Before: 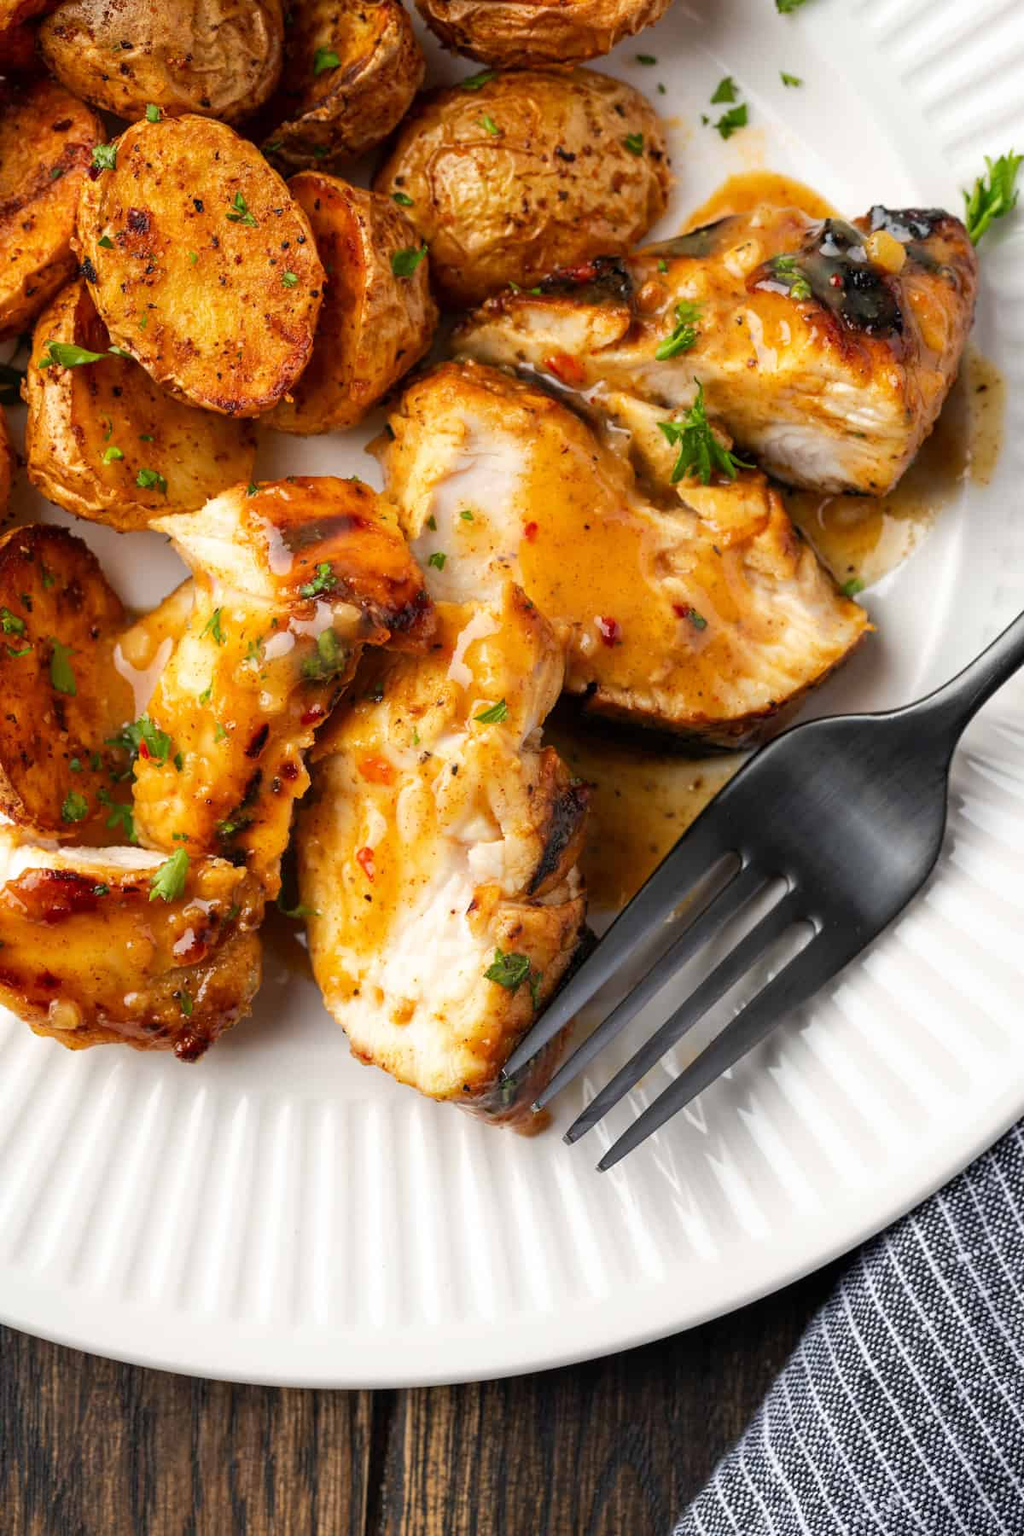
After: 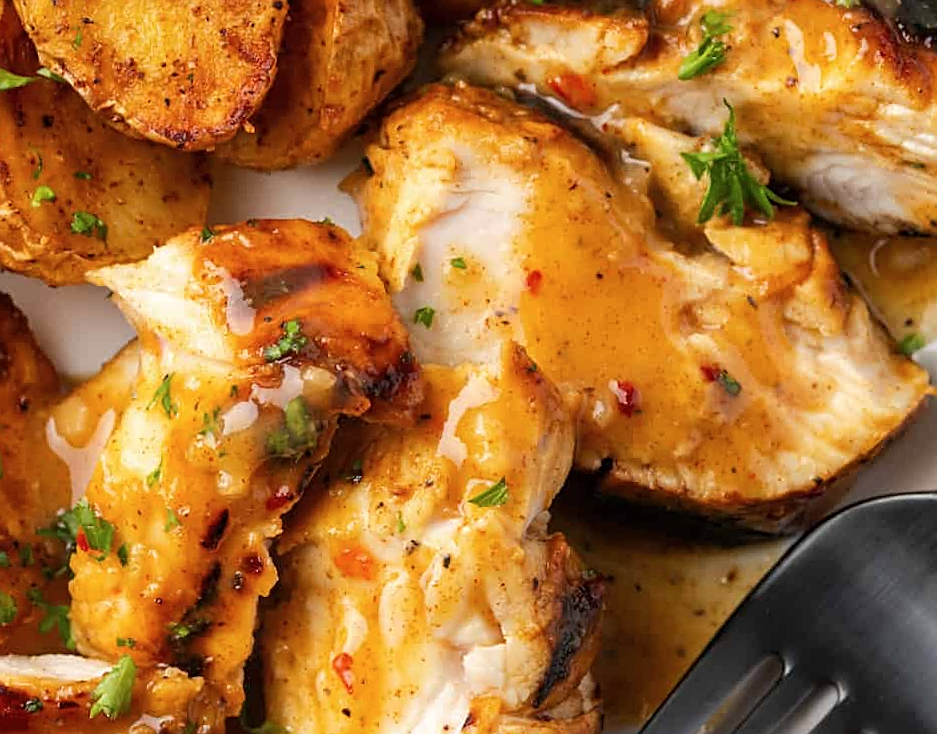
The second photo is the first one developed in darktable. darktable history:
contrast brightness saturation: saturation -0.05
rotate and perspective: rotation -0.45°, automatic cropping original format, crop left 0.008, crop right 0.992, crop top 0.012, crop bottom 0.988
crop: left 7.036%, top 18.398%, right 14.379%, bottom 40.043%
sharpen: on, module defaults
